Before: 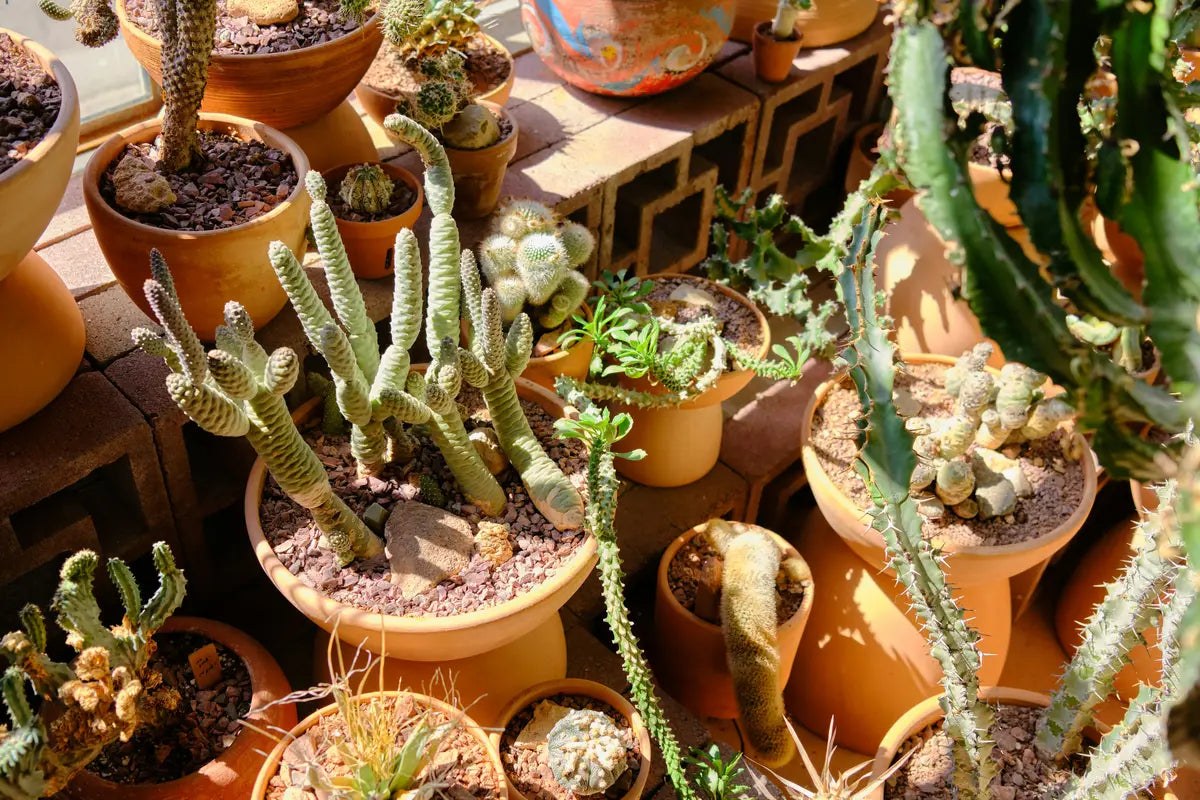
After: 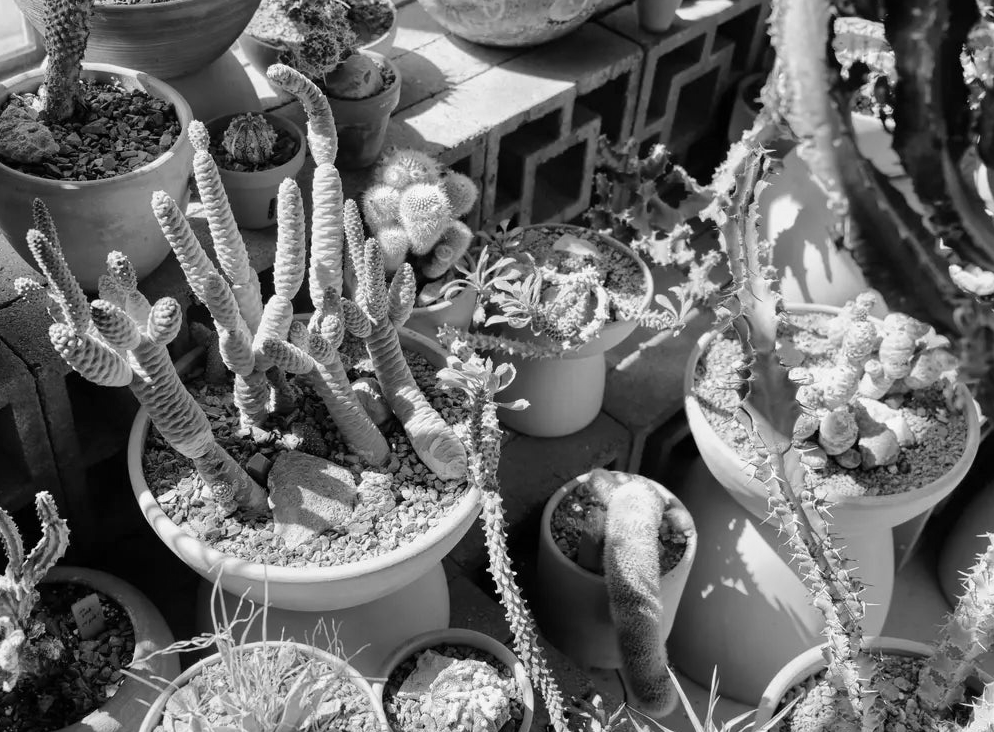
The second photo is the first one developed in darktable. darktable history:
monochrome: a 16.06, b 15.48, size 1
crop: left 9.807%, top 6.259%, right 7.334%, bottom 2.177%
shadows and highlights: radius 100.41, shadows 50.55, highlights -64.36, highlights color adjustment 49.82%, soften with gaussian
